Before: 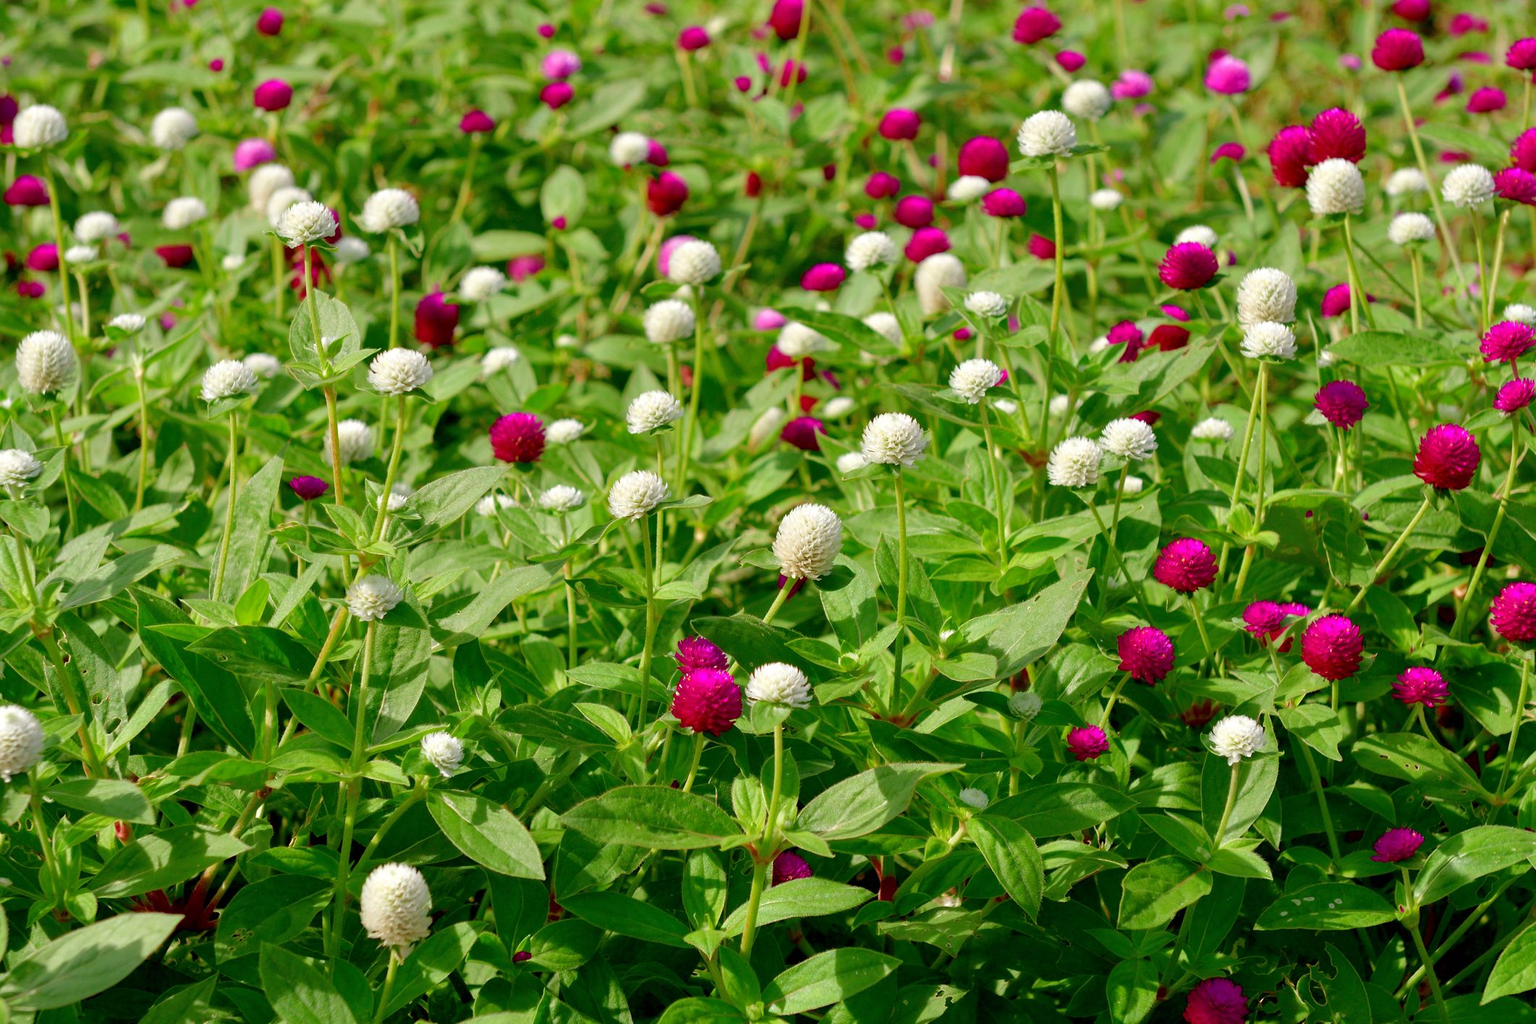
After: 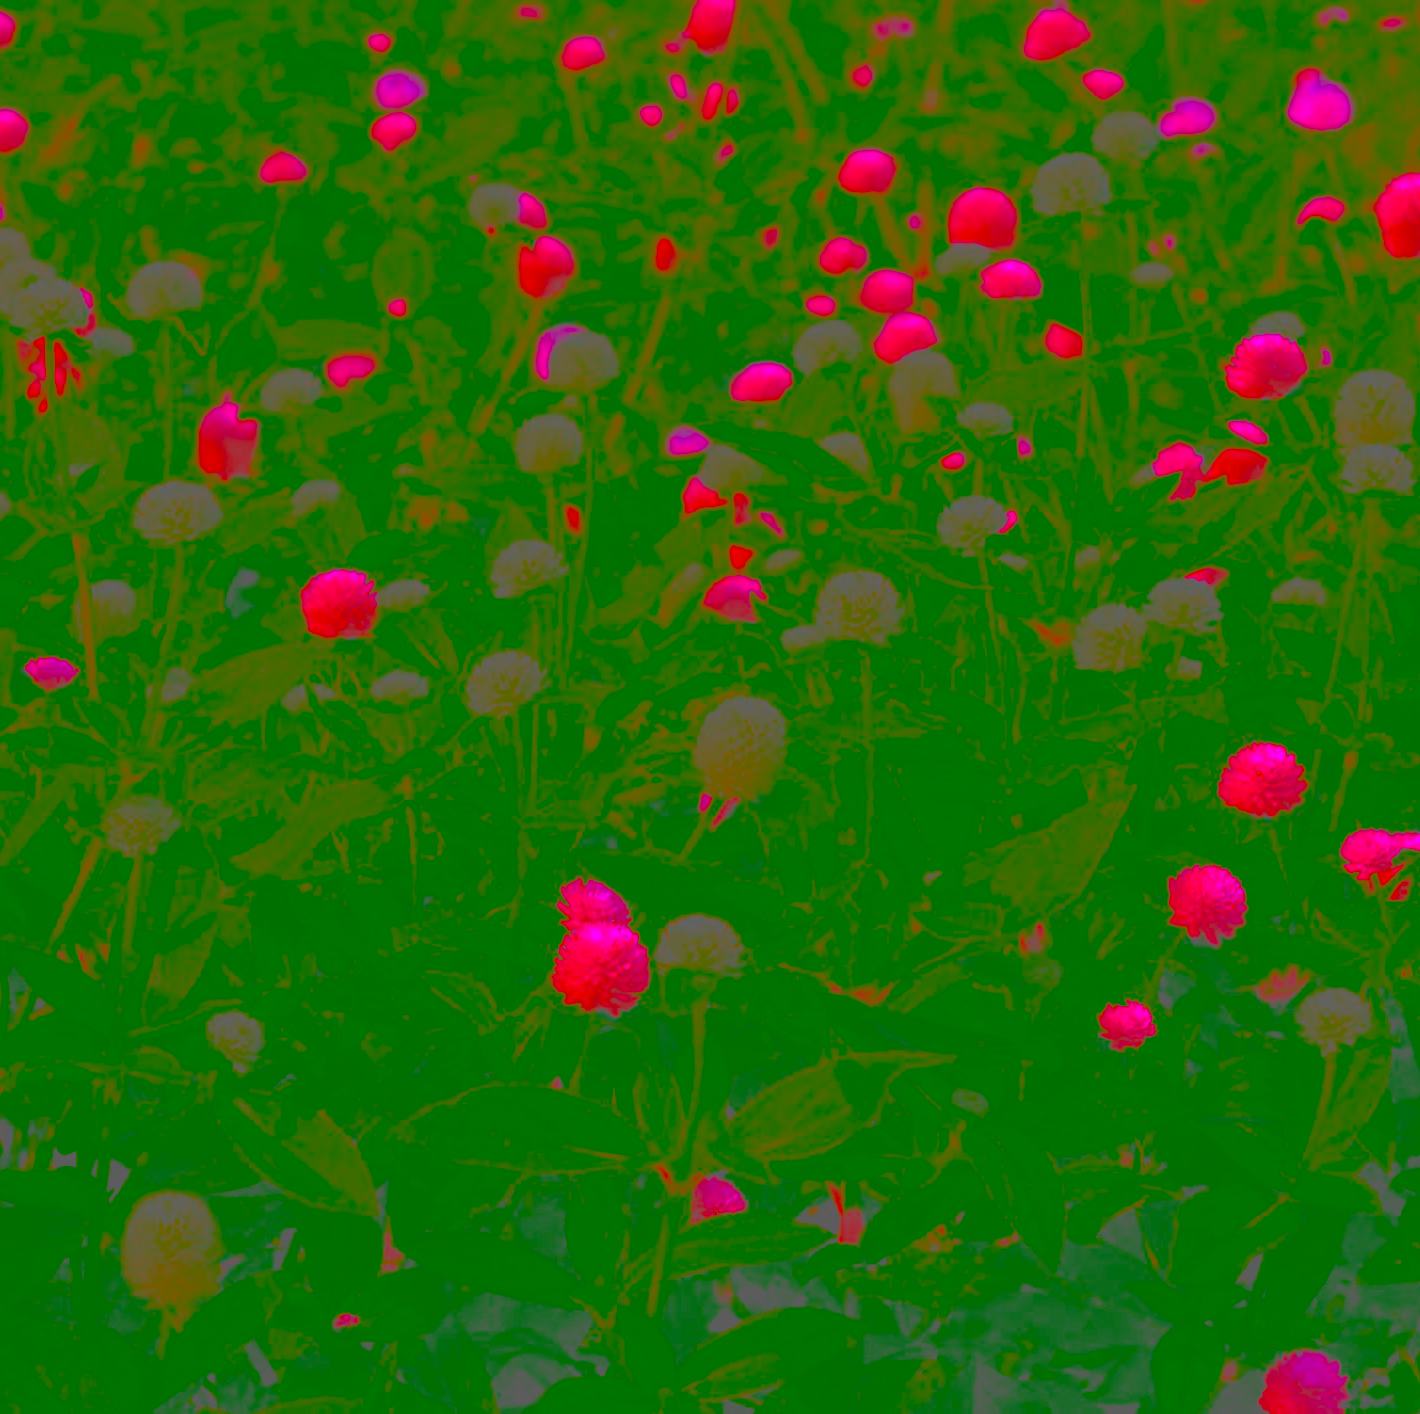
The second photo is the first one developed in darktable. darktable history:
crop and rotate: left 17.683%, right 15.357%
contrast brightness saturation: contrast -0.977, brightness -0.156, saturation 0.762
